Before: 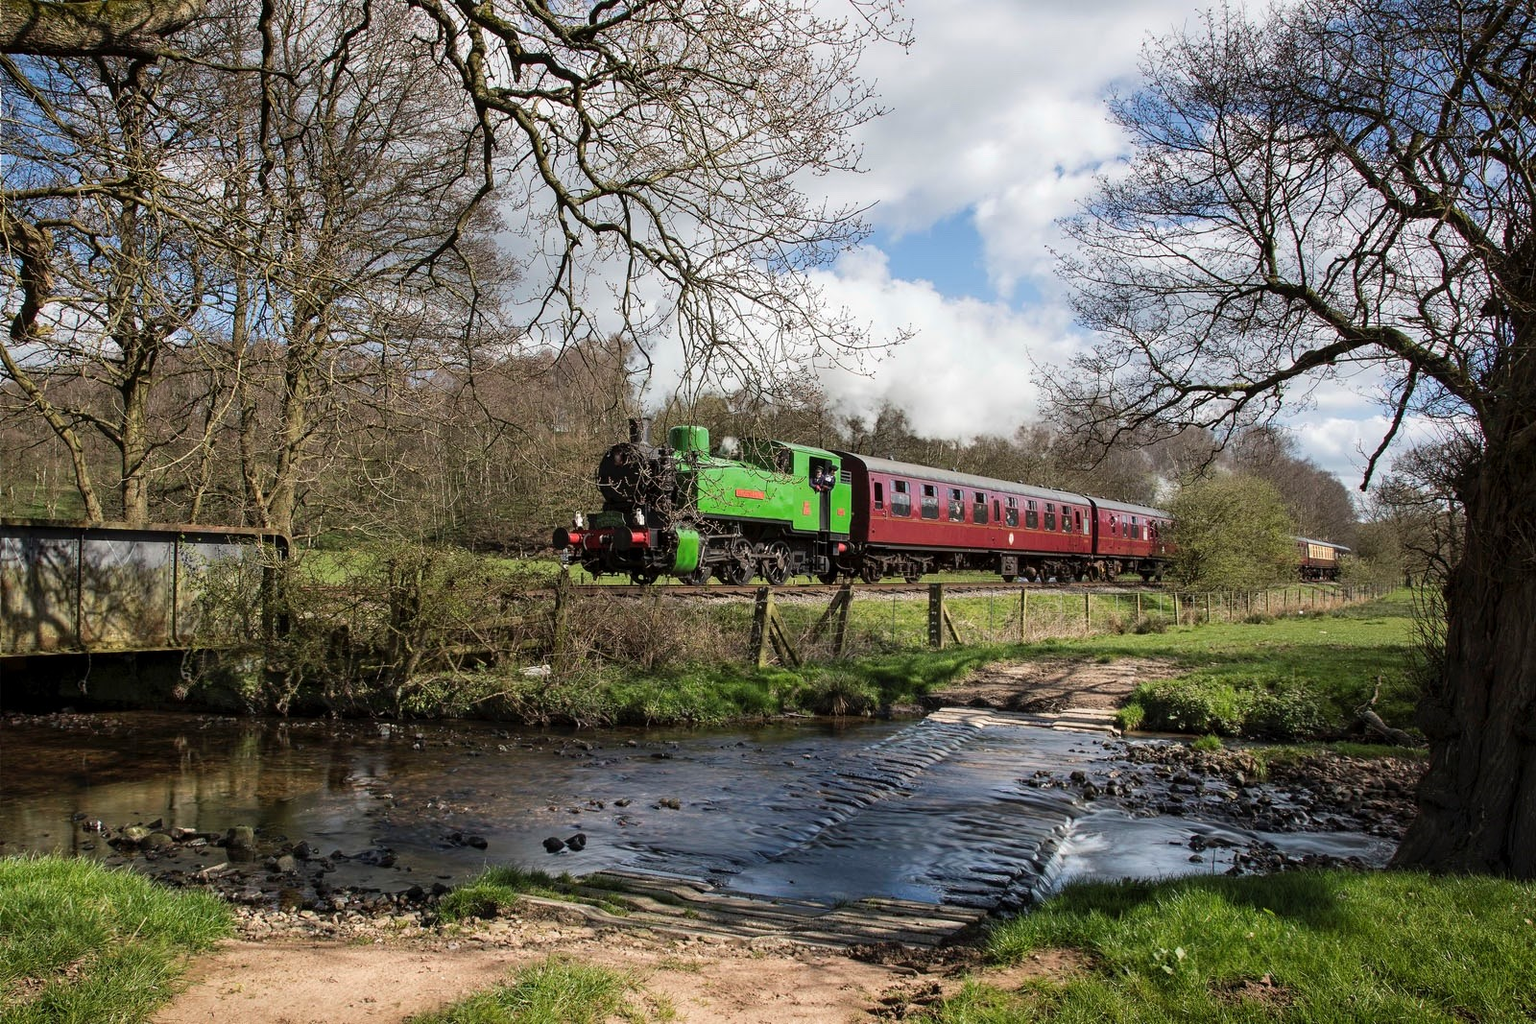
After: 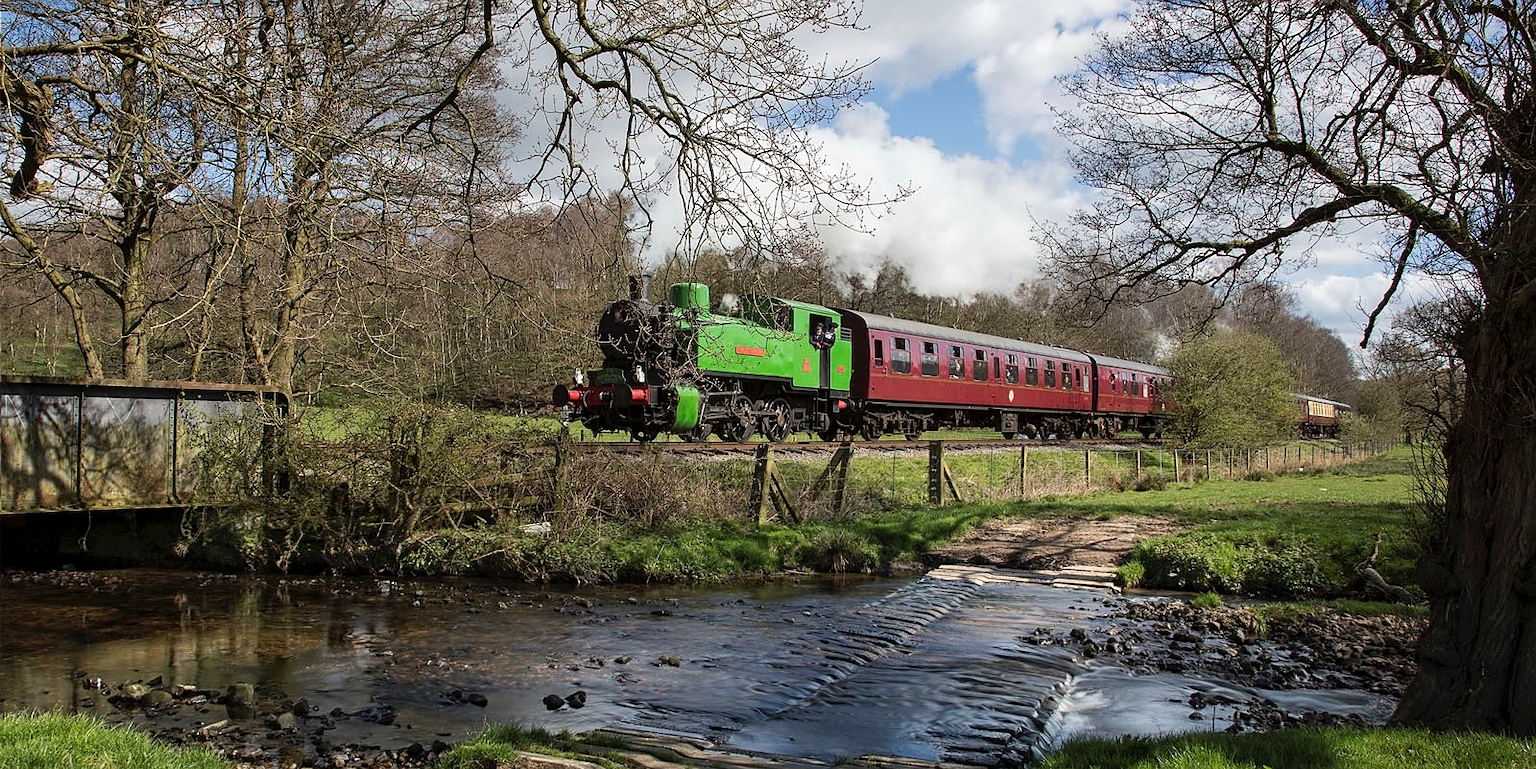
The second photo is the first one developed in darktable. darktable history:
crop: top 13.993%, bottom 10.826%
sharpen: radius 1.028
